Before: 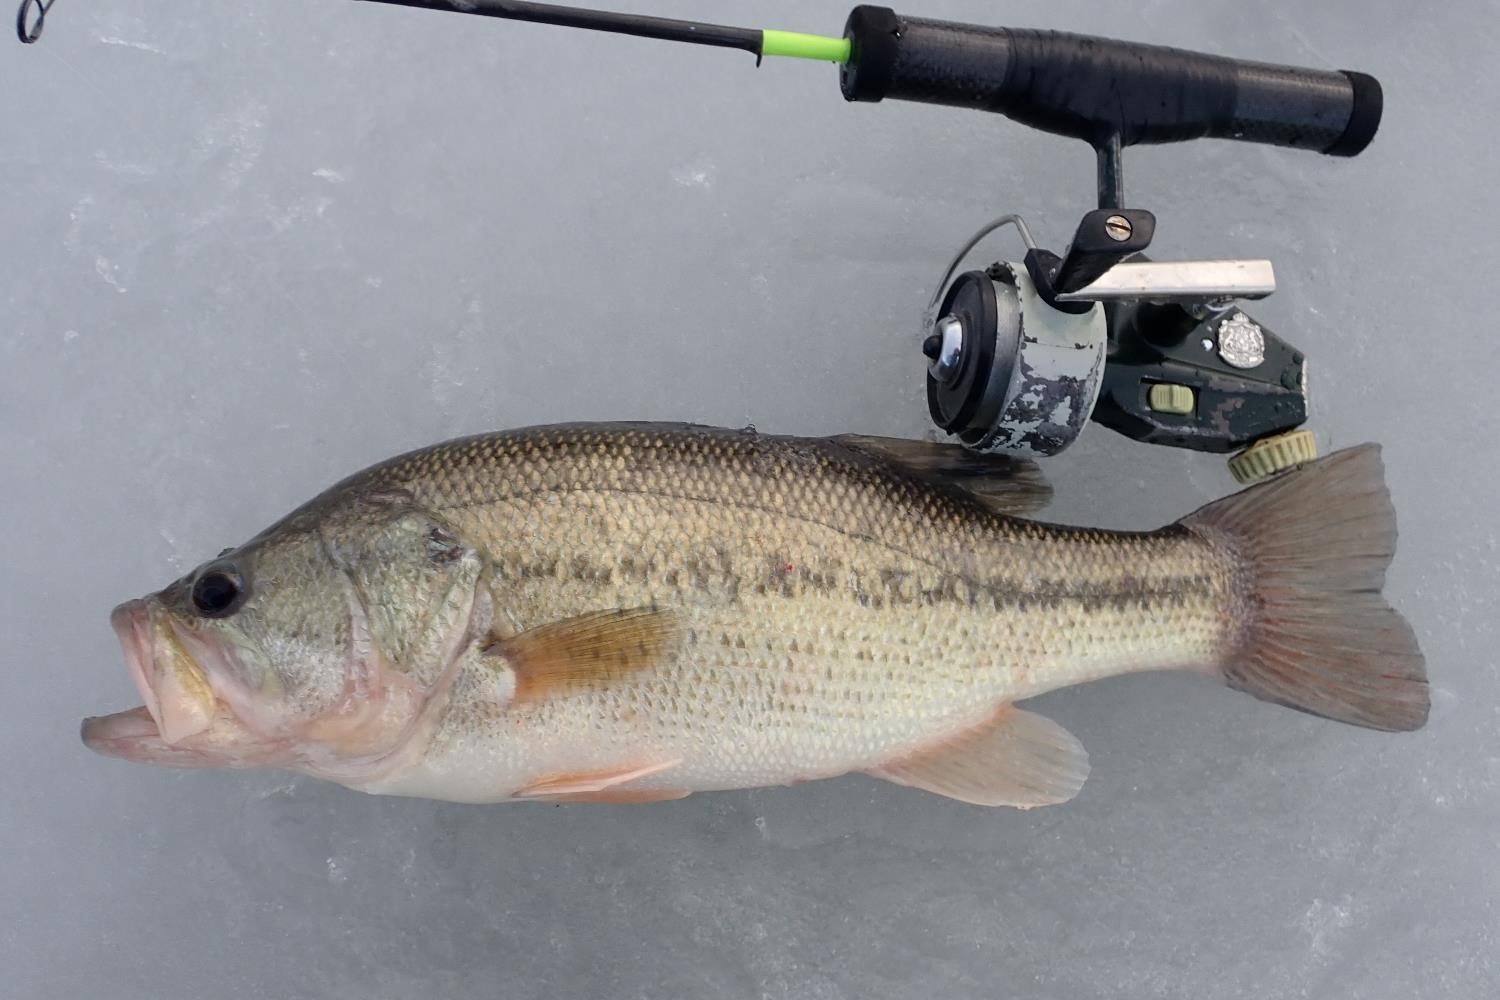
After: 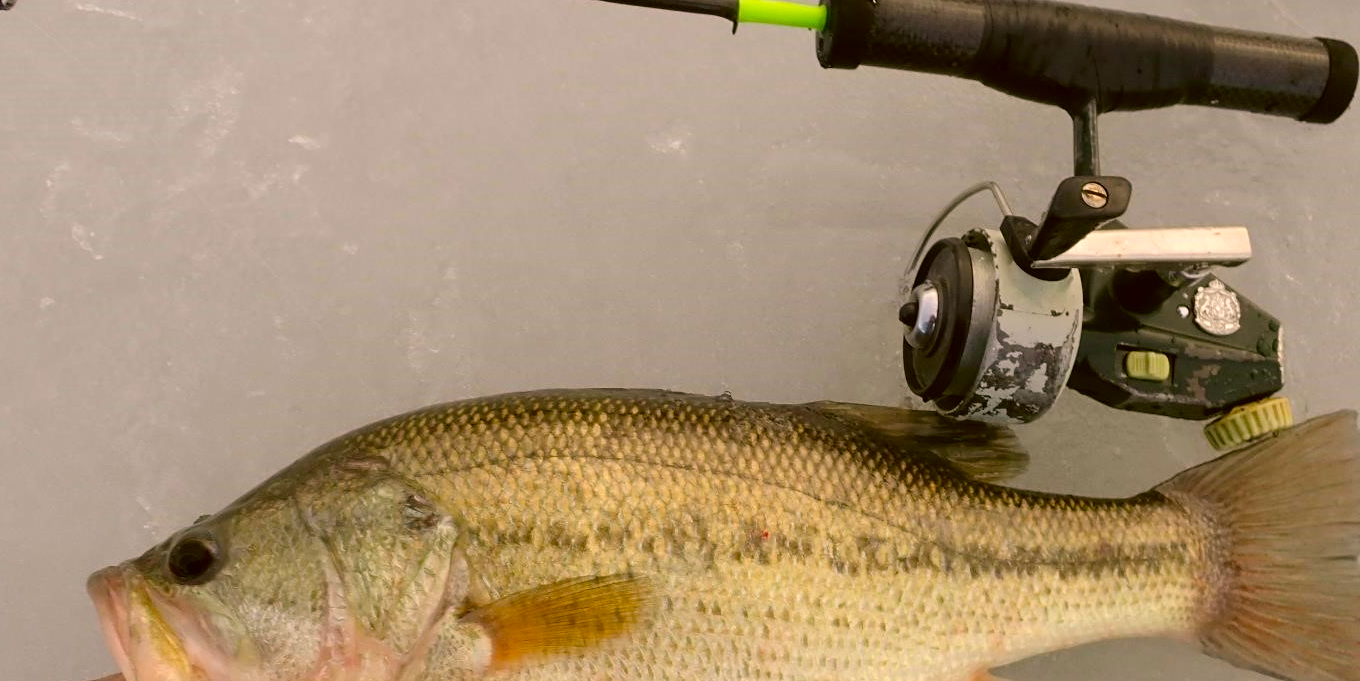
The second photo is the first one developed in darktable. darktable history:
color balance rgb: linear chroma grading › global chroma 15.245%, perceptual saturation grading › global saturation 25.313%, perceptual brilliance grading › global brilliance 3.007%, perceptual brilliance grading › highlights -2.363%, perceptual brilliance grading › shadows 3.723%
color correction: highlights a* 8.58, highlights b* 15.67, shadows a* -0.331, shadows b* 26.4
crop: left 1.623%, top 3.365%, right 7.686%, bottom 28.443%
